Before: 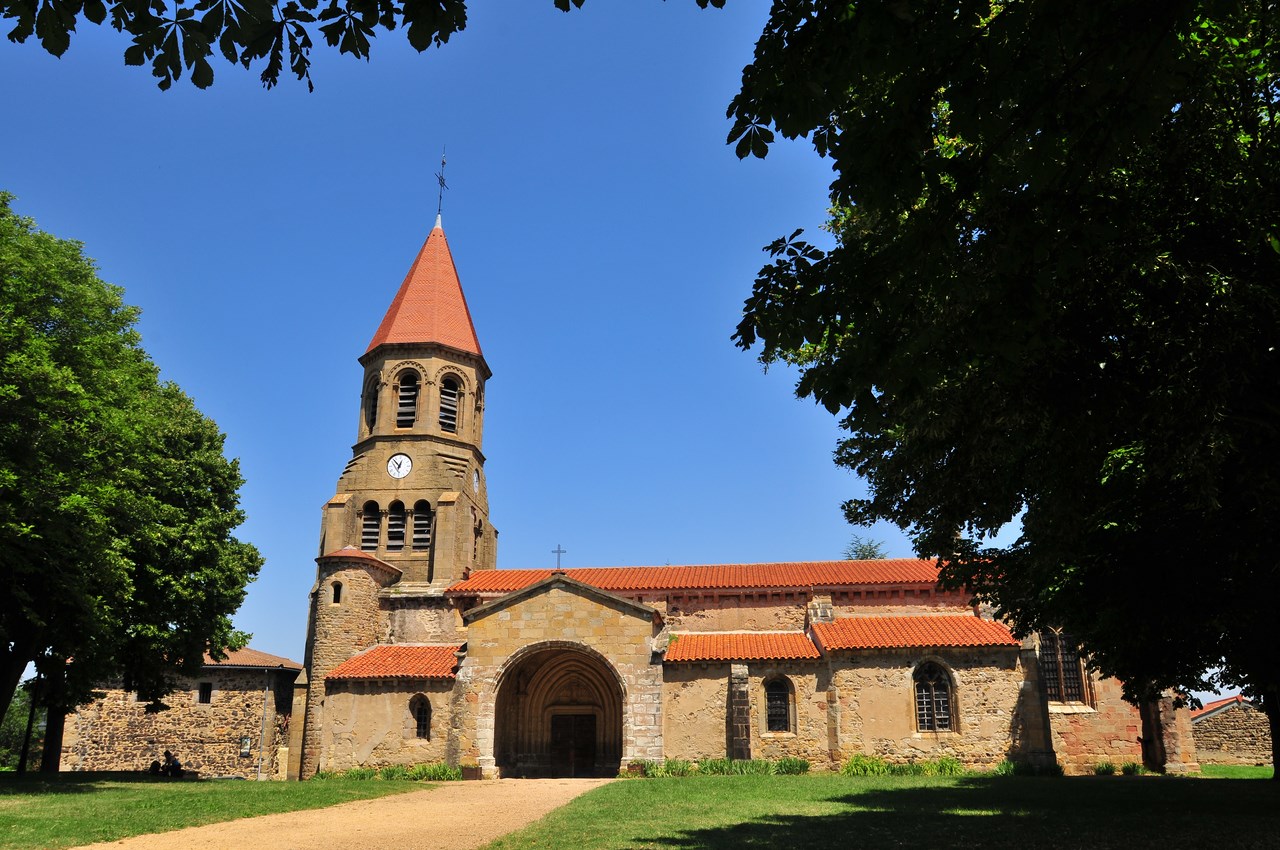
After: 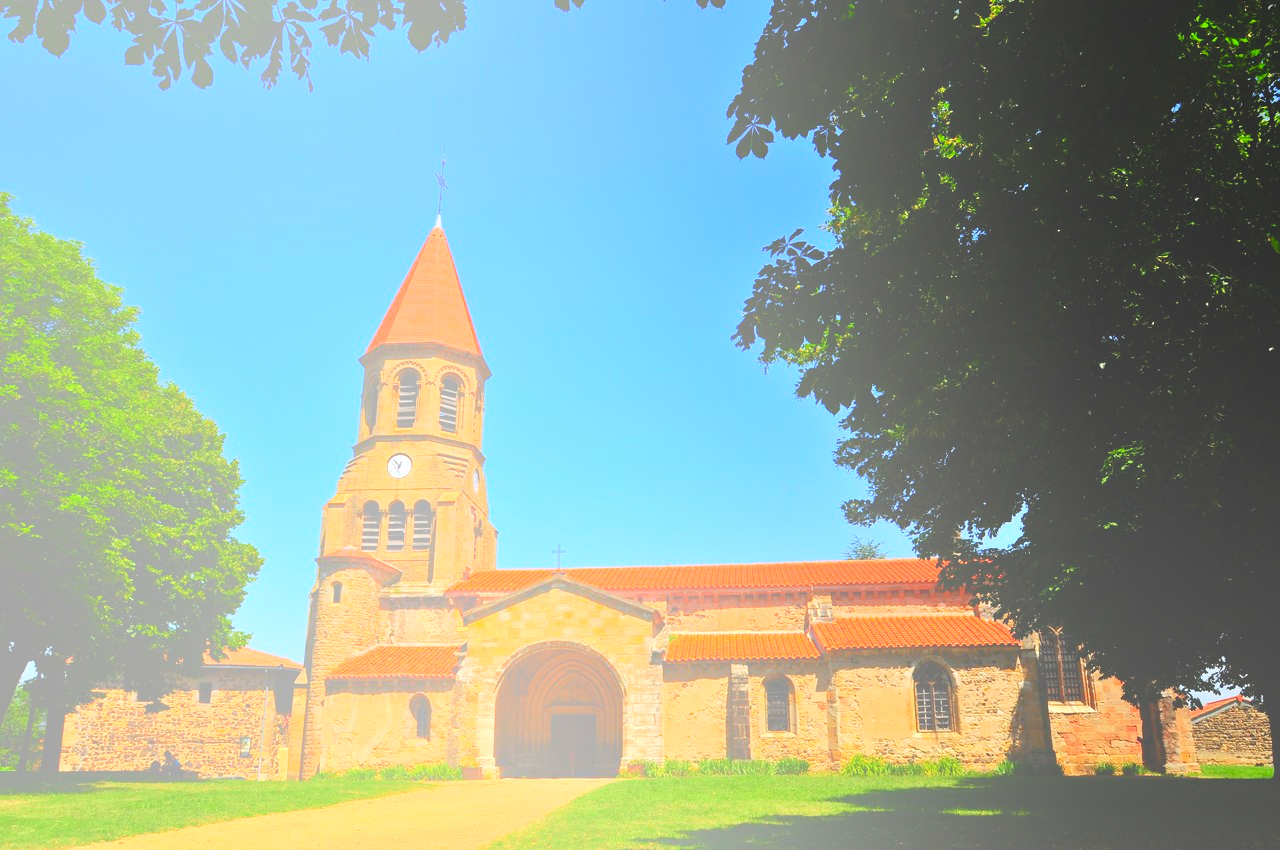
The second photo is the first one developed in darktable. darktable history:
bloom: size 70%, threshold 25%, strength 70%
local contrast: mode bilateral grid, contrast 20, coarseness 50, detail 120%, midtone range 0.2
haze removal: compatibility mode true, adaptive false
contrast brightness saturation: contrast 0.16, saturation 0.32
